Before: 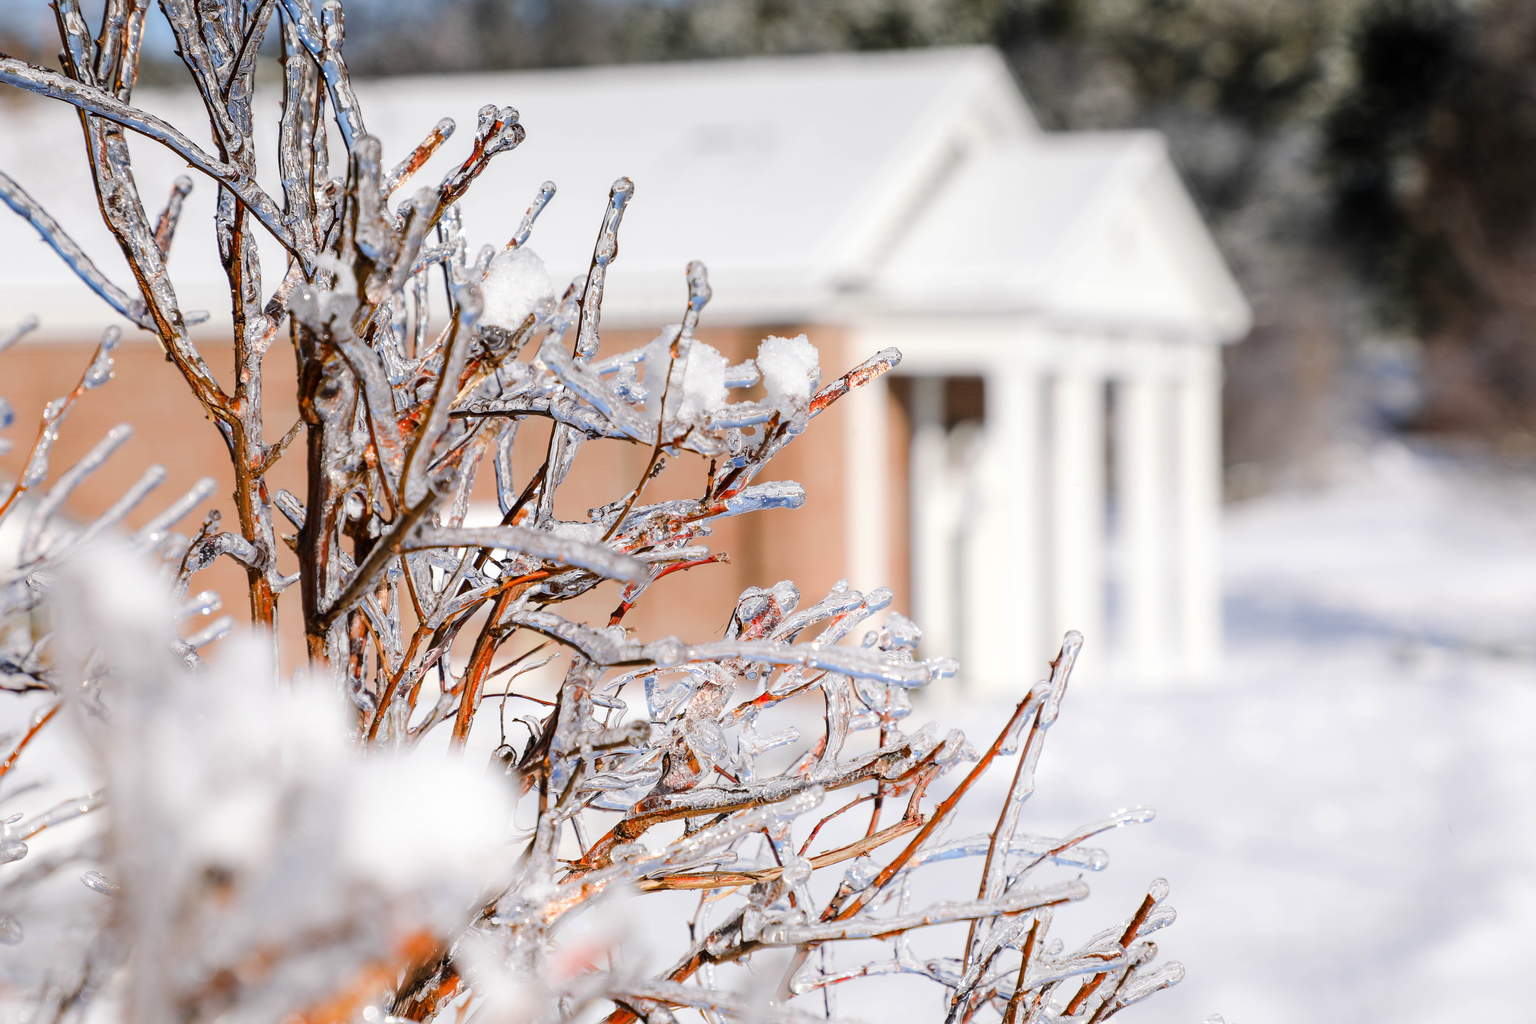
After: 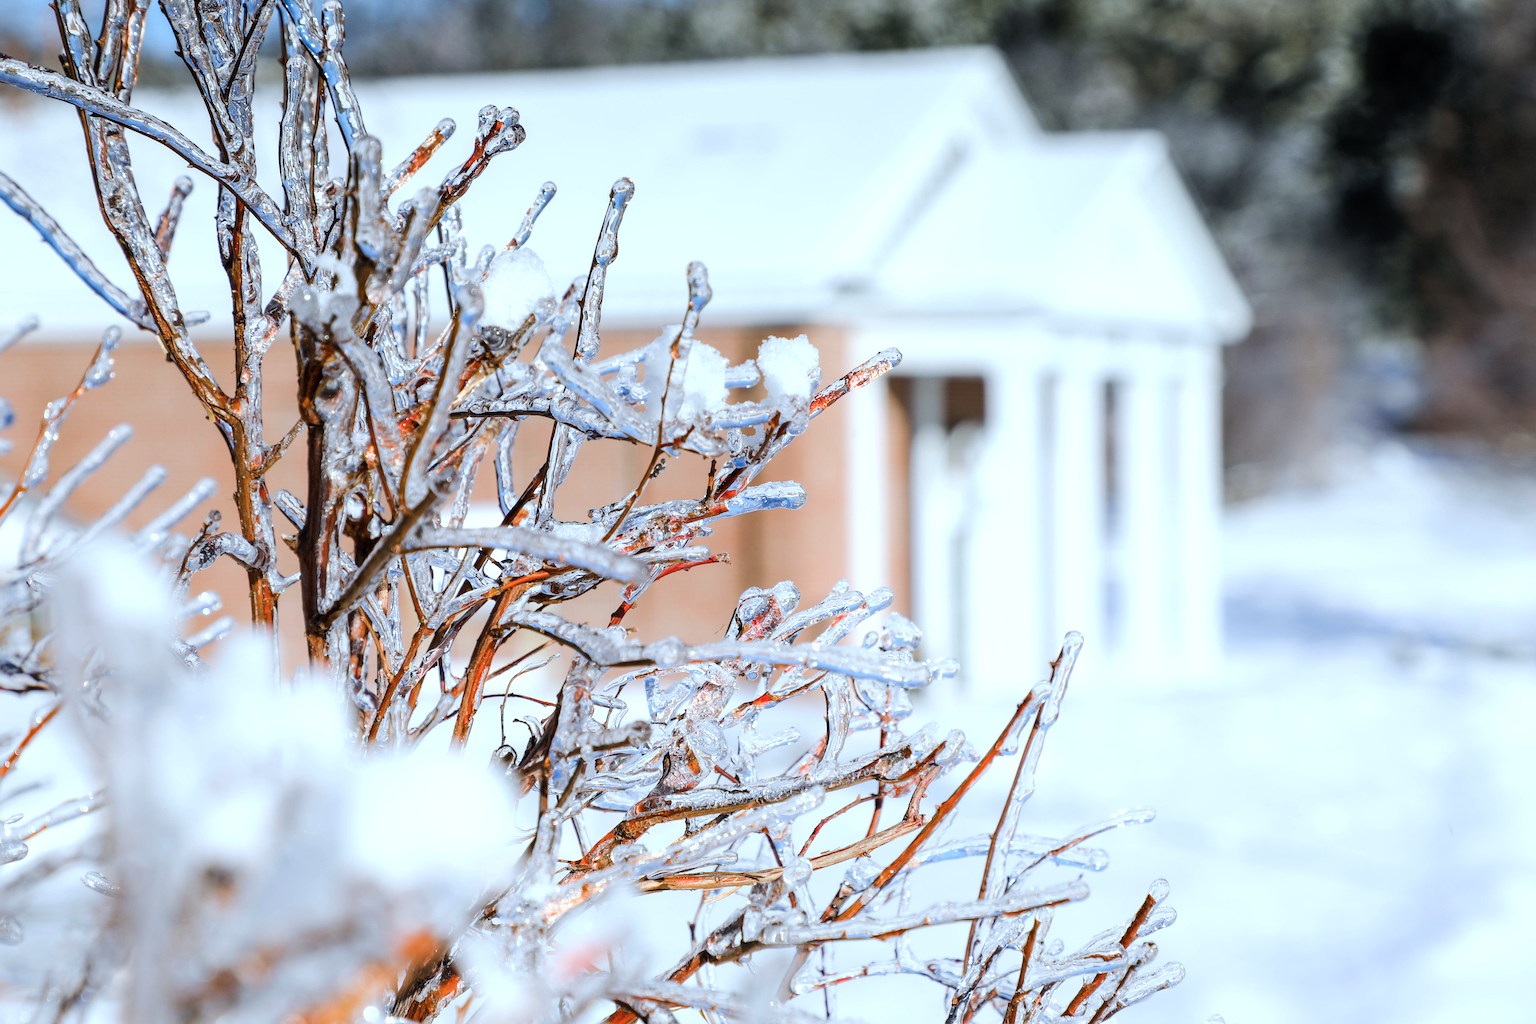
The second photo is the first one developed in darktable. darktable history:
exposure: black level correction 0, exposure 0.199 EV, compensate highlight preservation false
color calibration: illuminant F (fluorescent), F source F9 (Cool White Deluxe 4150 K) – high CRI, x 0.374, y 0.373, temperature 4162.51 K
tone equalizer: -8 EV -0.562 EV, edges refinement/feathering 500, mask exposure compensation -1.57 EV, preserve details no
